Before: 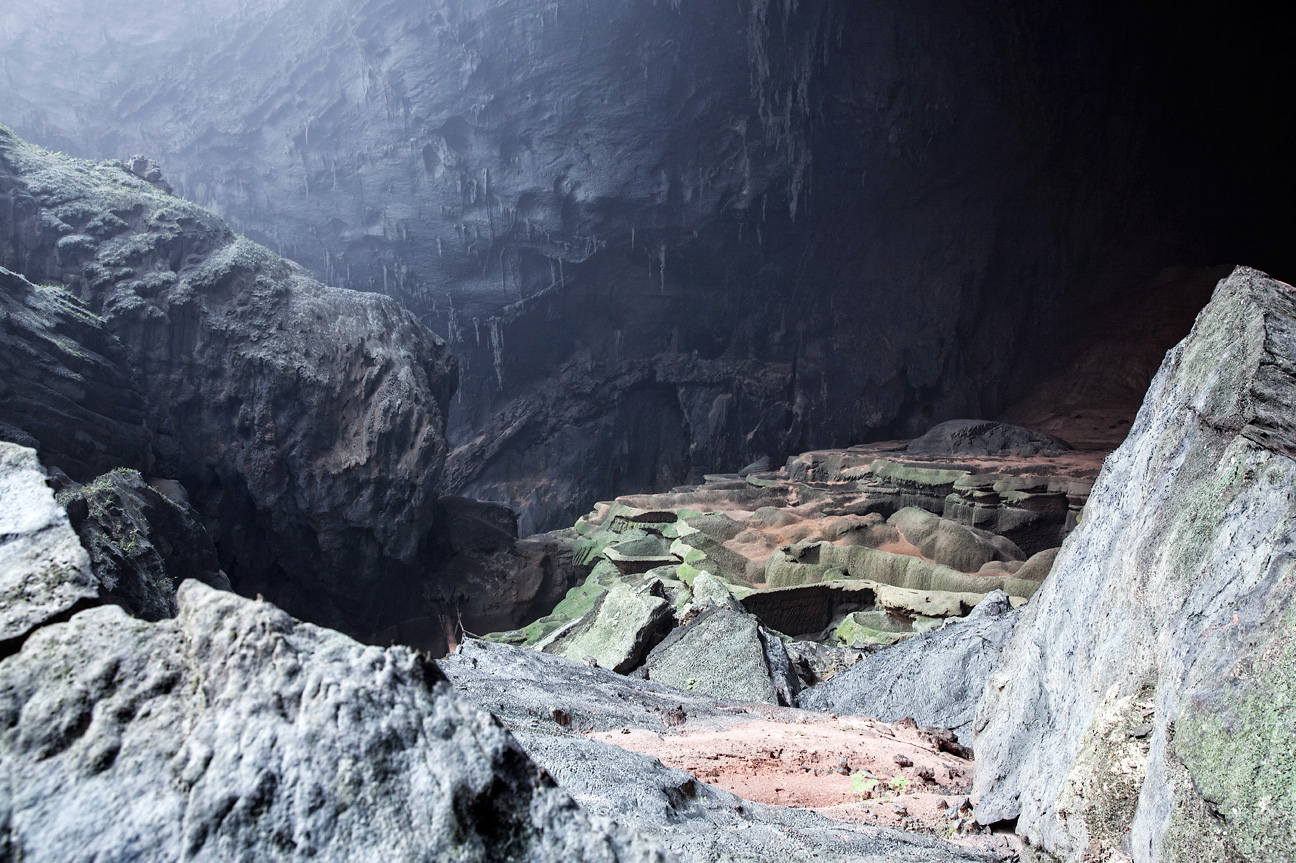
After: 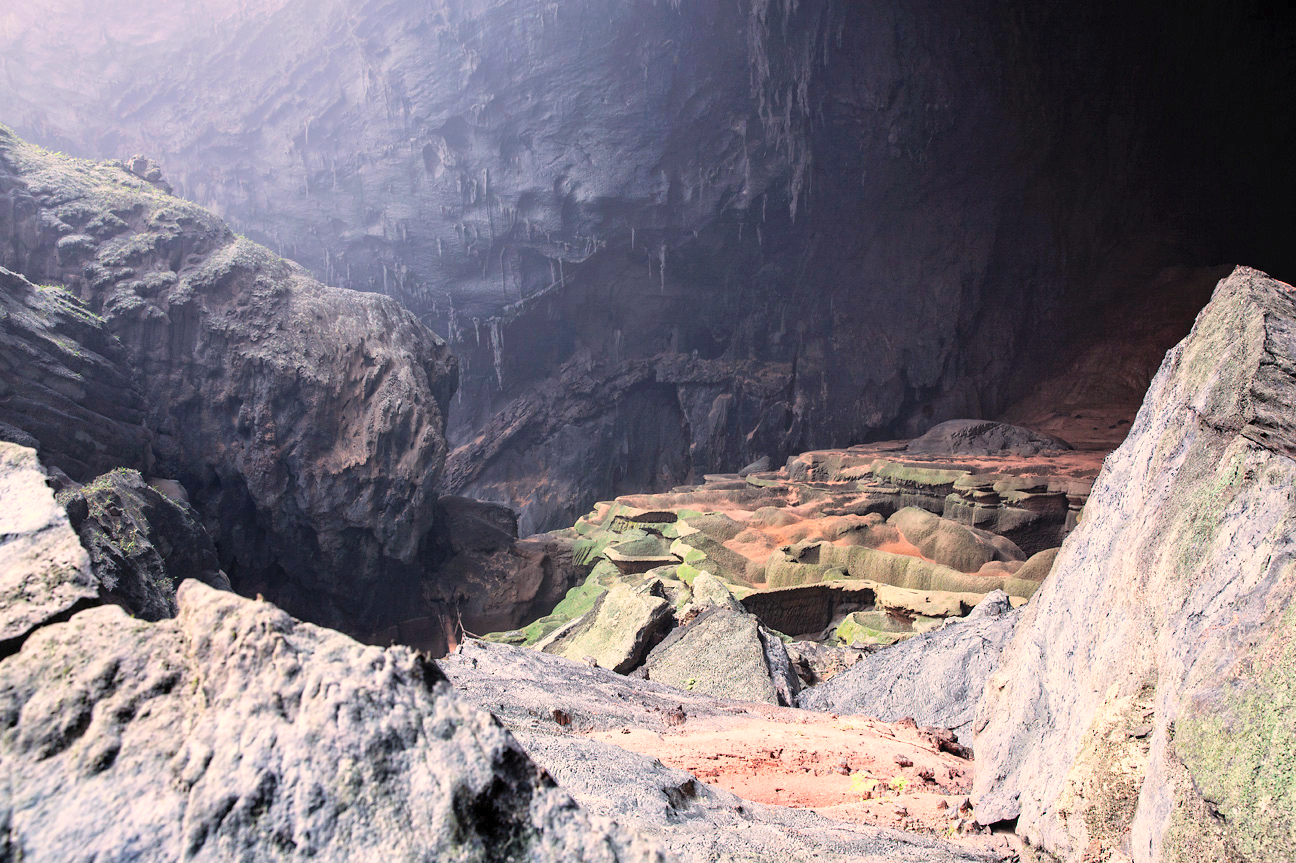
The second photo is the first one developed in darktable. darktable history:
contrast brightness saturation: contrast 0.07, brightness 0.18, saturation 0.4
white balance: red 1.127, blue 0.943
color balance: on, module defaults
